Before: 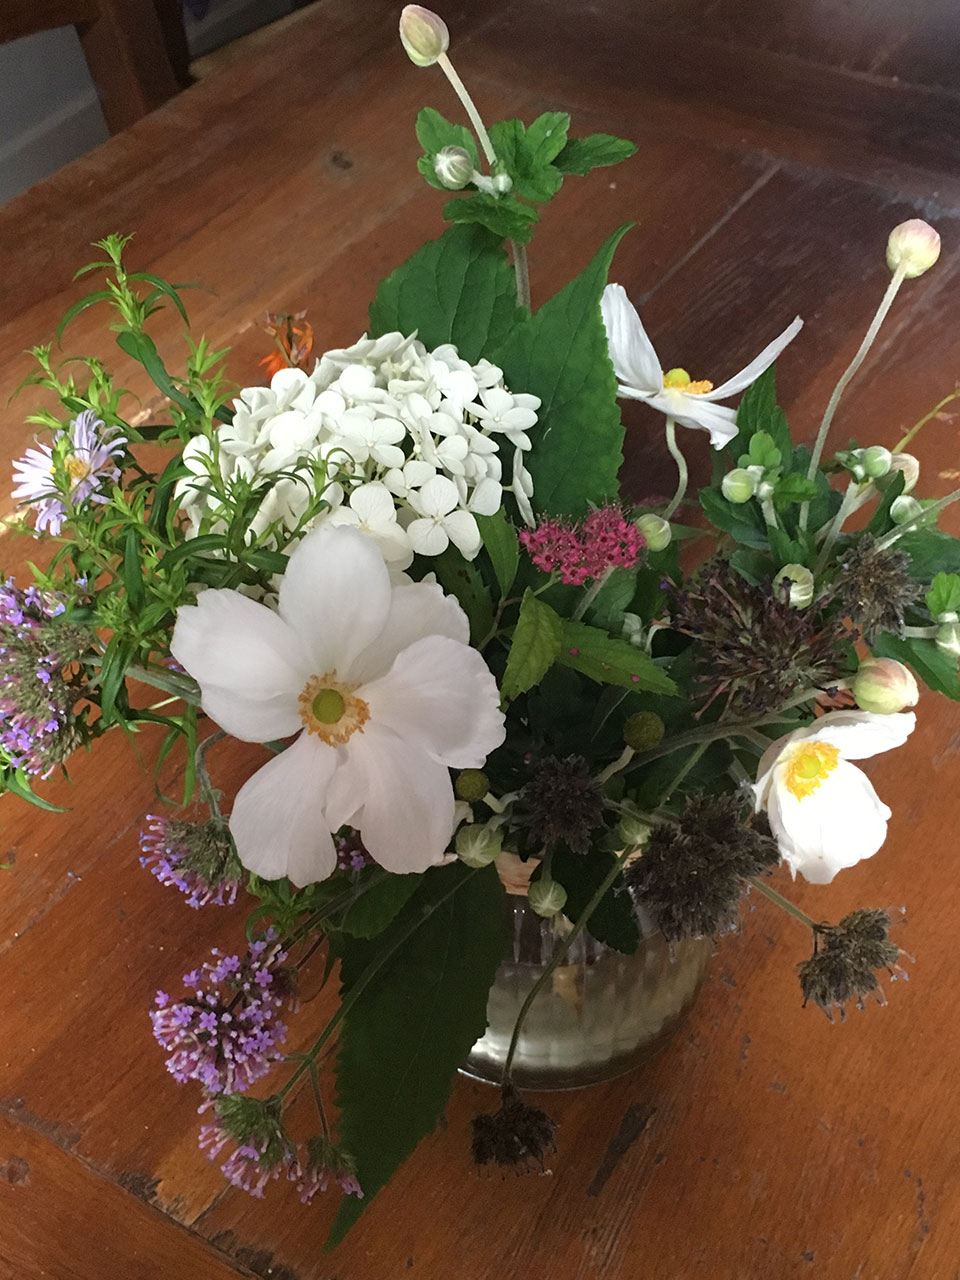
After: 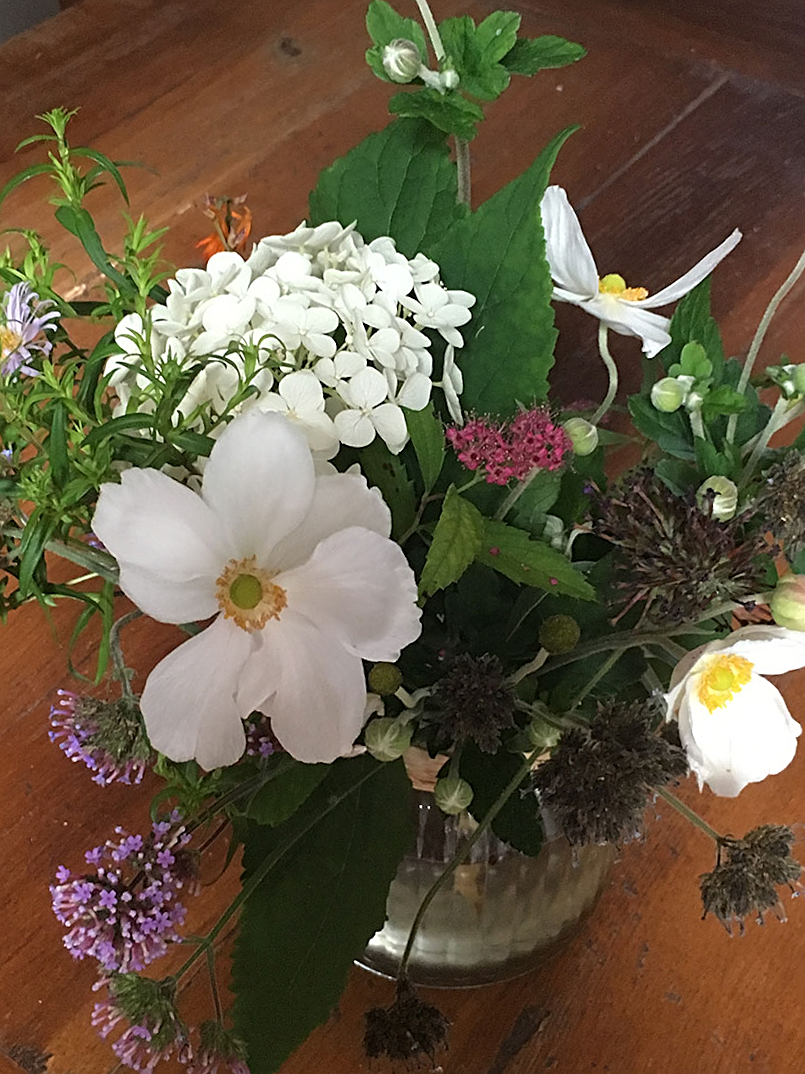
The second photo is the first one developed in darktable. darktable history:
crop and rotate: angle -3.27°, left 5.211%, top 5.211%, right 4.607%, bottom 4.607%
sharpen: on, module defaults
